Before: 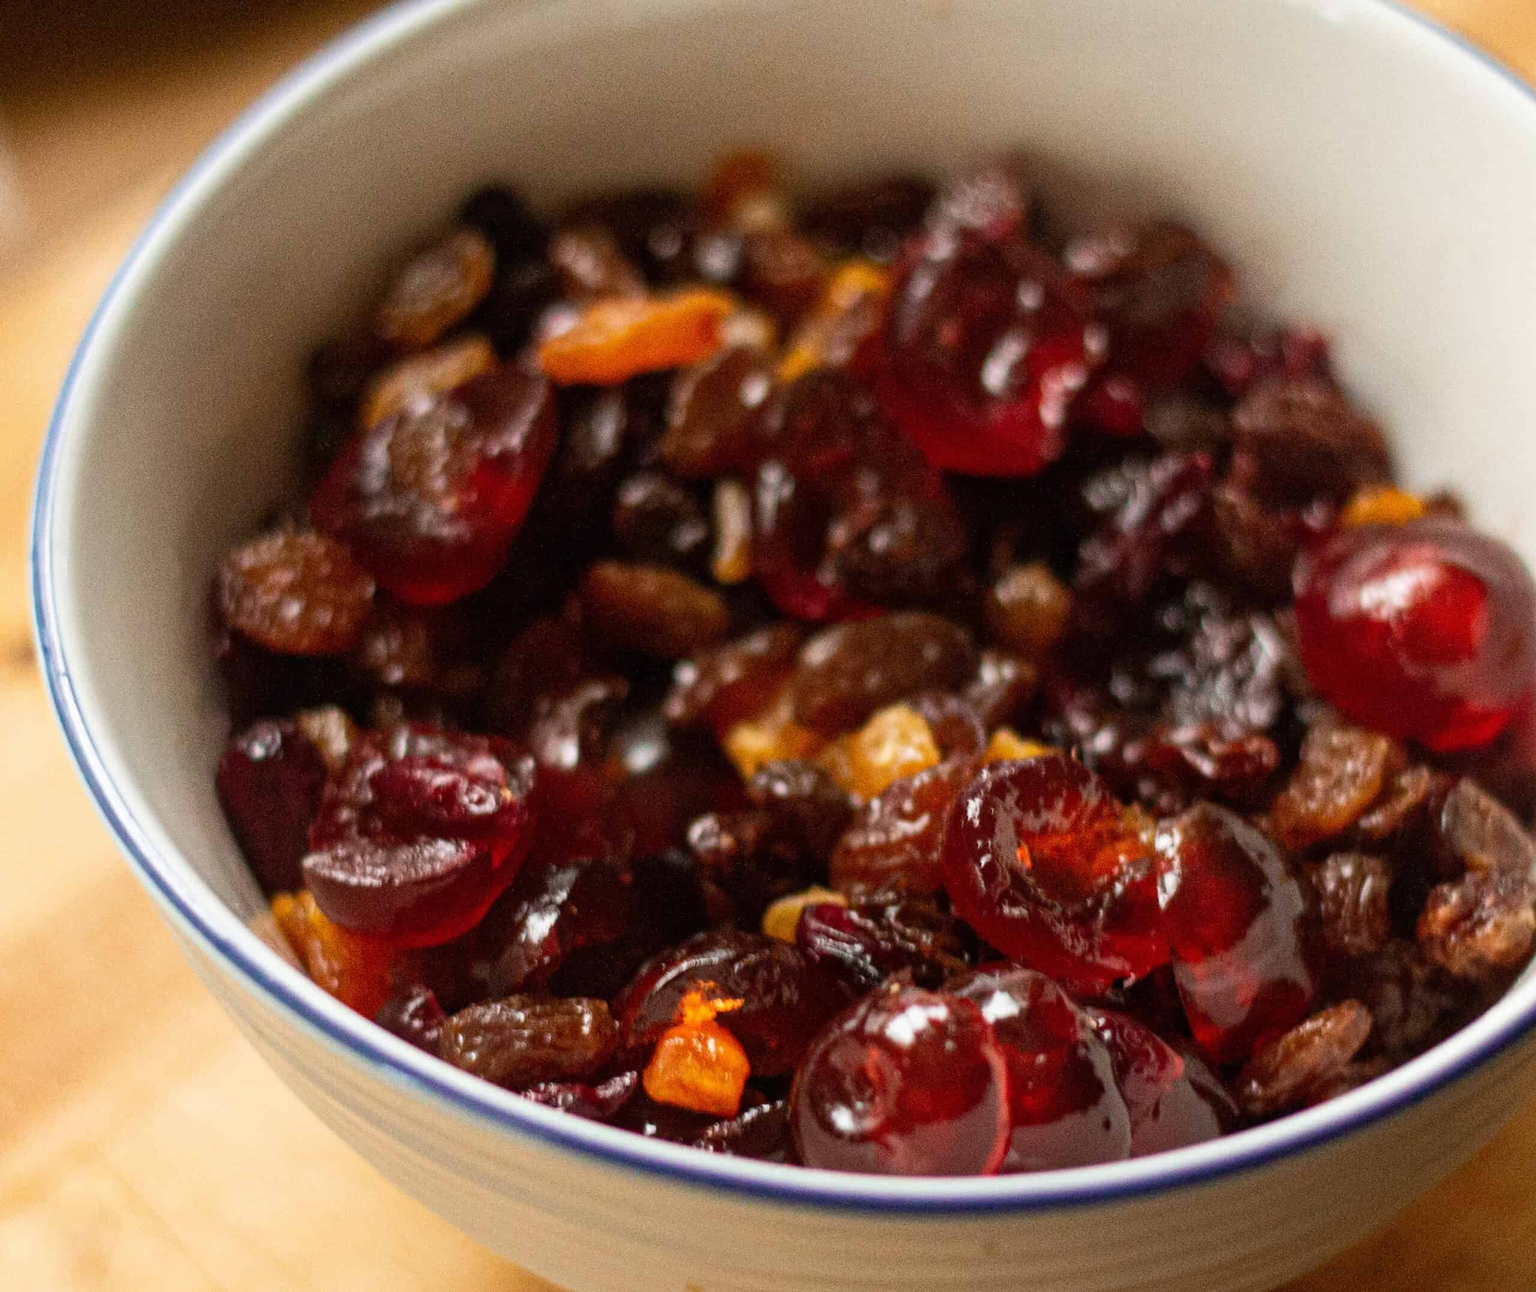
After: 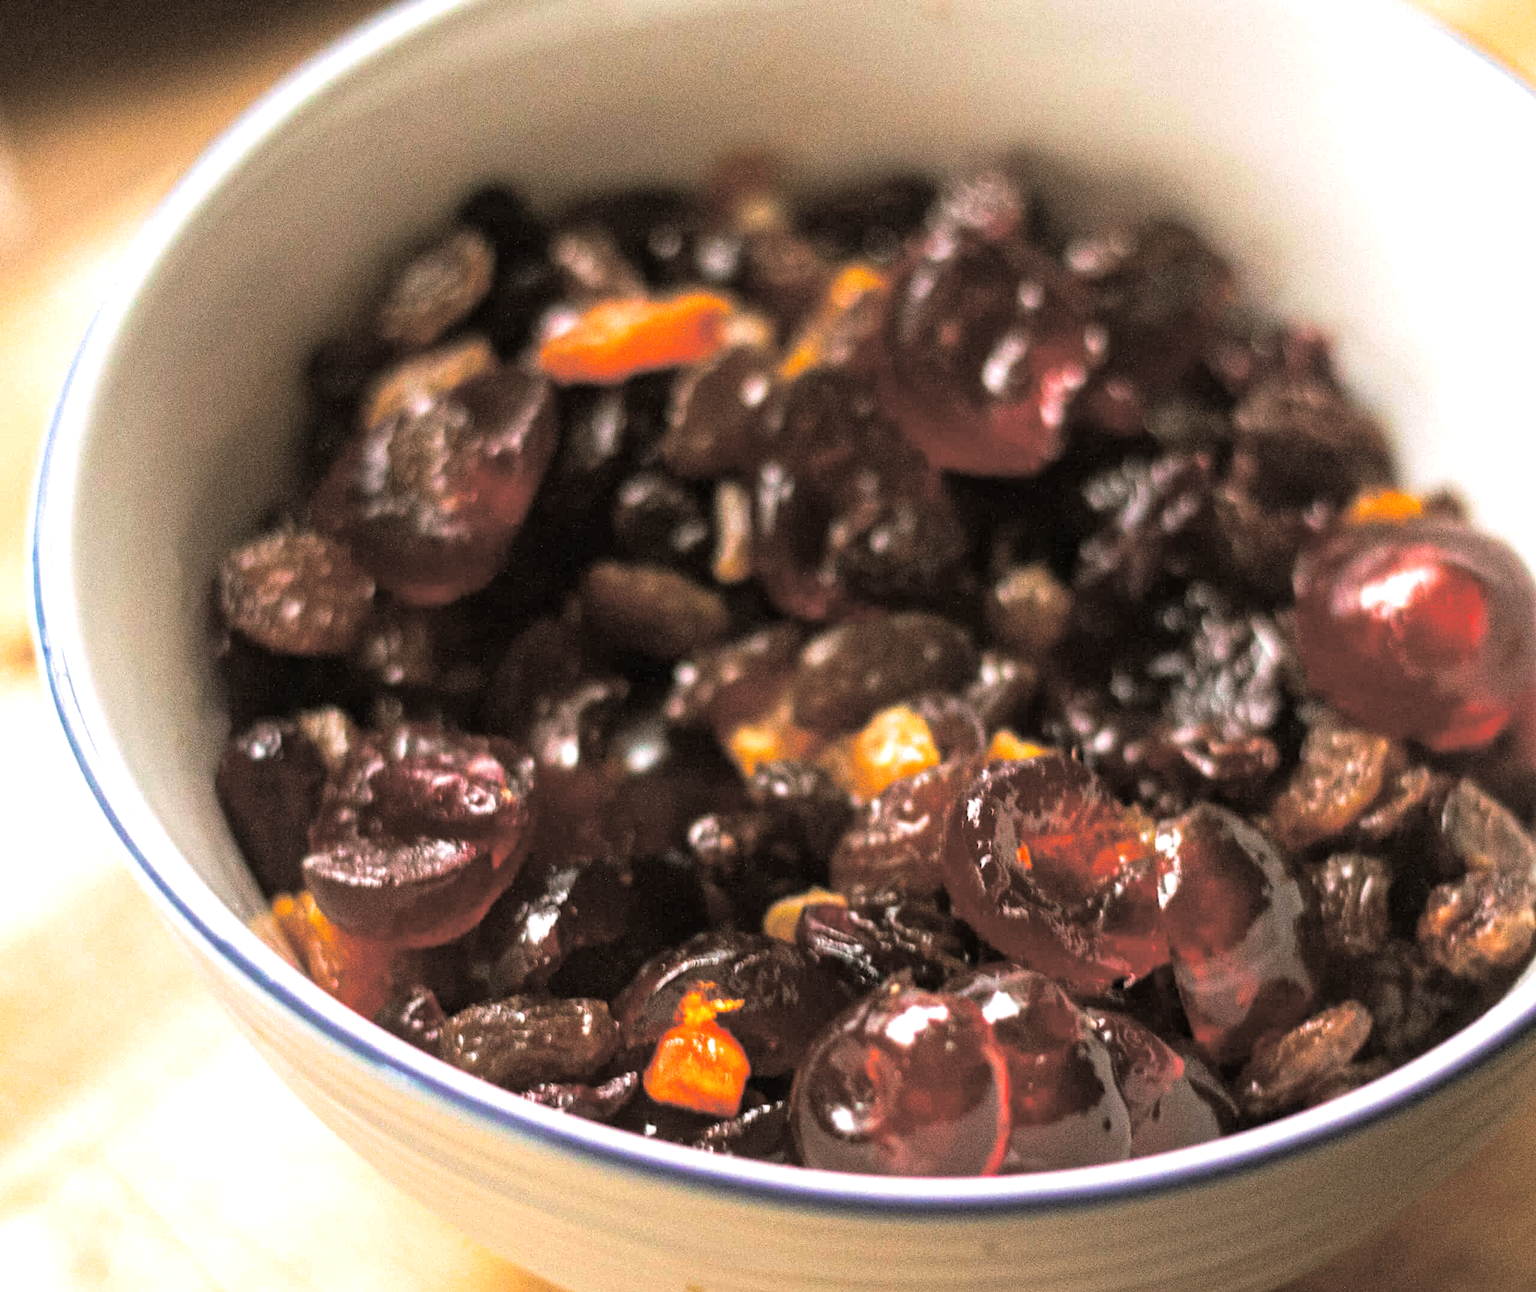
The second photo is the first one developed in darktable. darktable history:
split-toning: shadows › hue 46.8°, shadows › saturation 0.17, highlights › hue 316.8°, highlights › saturation 0.27, balance -51.82
exposure: black level correction 0, exposure 0.7 EV, compensate exposure bias true, compensate highlight preservation false
